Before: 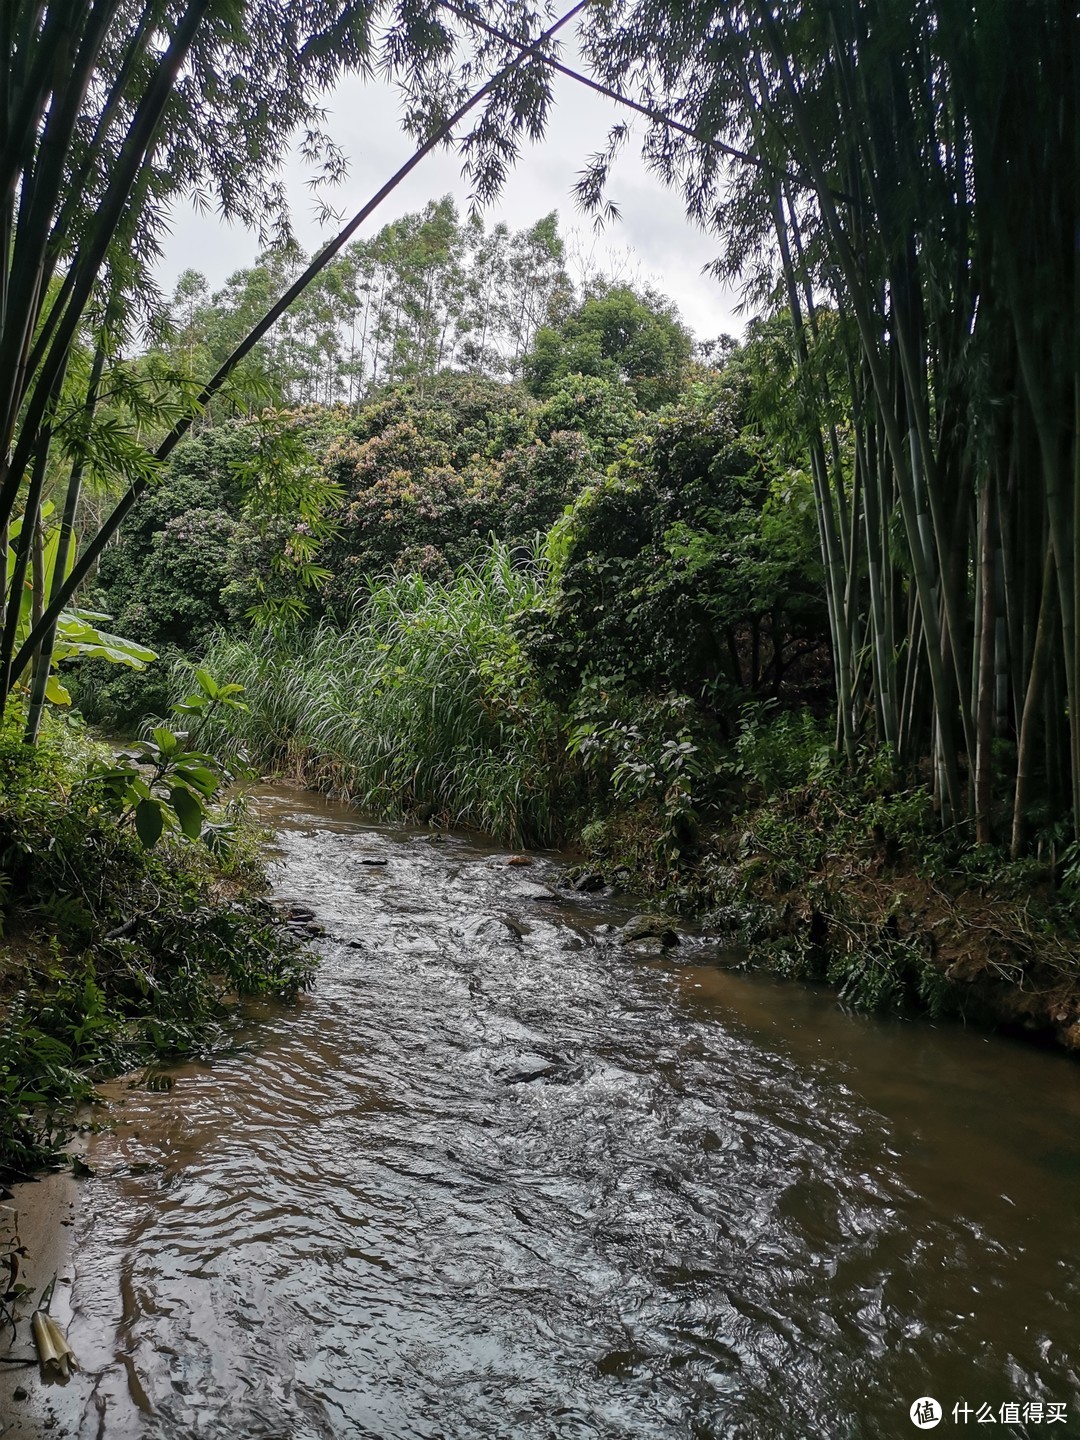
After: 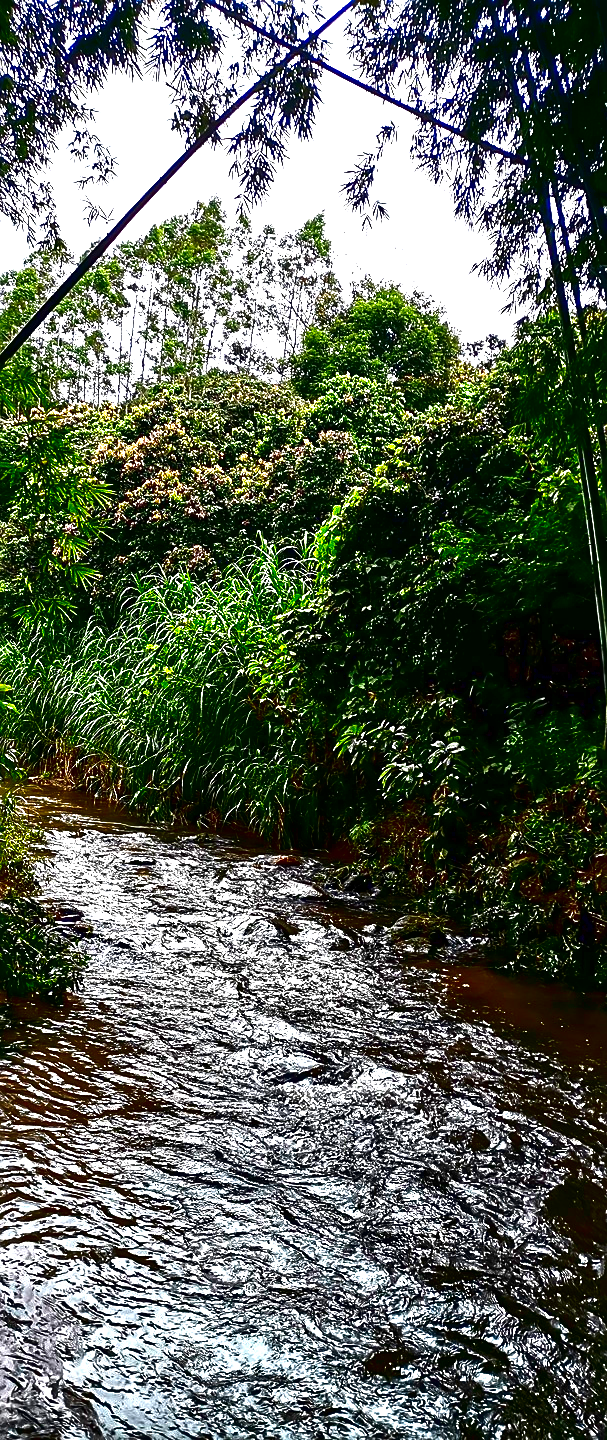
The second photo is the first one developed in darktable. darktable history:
crop: left 21.496%, right 22.254%
sharpen: on, module defaults
contrast brightness saturation: brightness -1, saturation 1
exposure: black level correction 0, exposure 1.388 EV, compensate exposure bias true, compensate highlight preservation false
